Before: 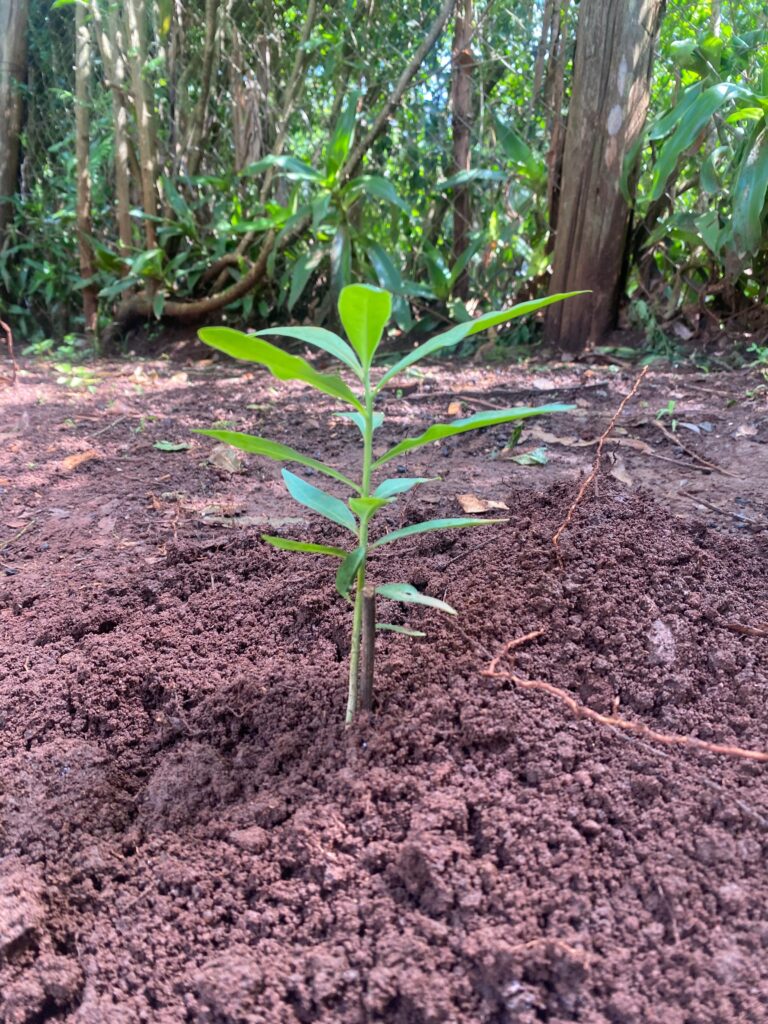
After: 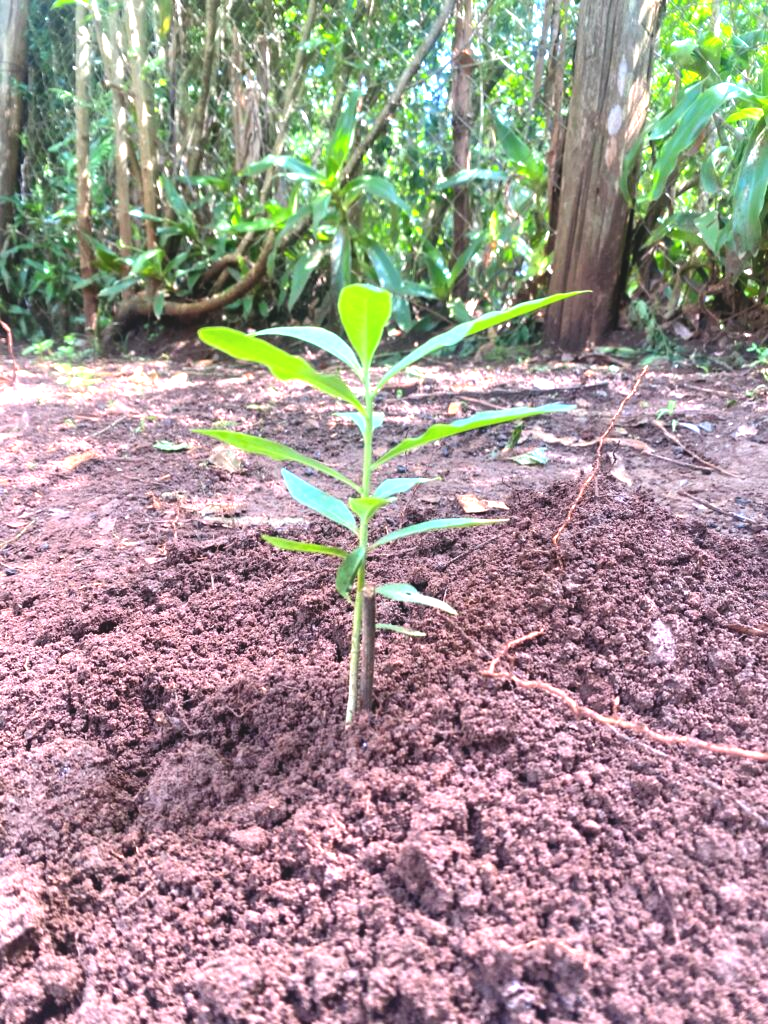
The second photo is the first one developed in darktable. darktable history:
tone equalizer: on, module defaults
exposure: black level correction -0.005, exposure 1.002 EV, compensate highlight preservation false
